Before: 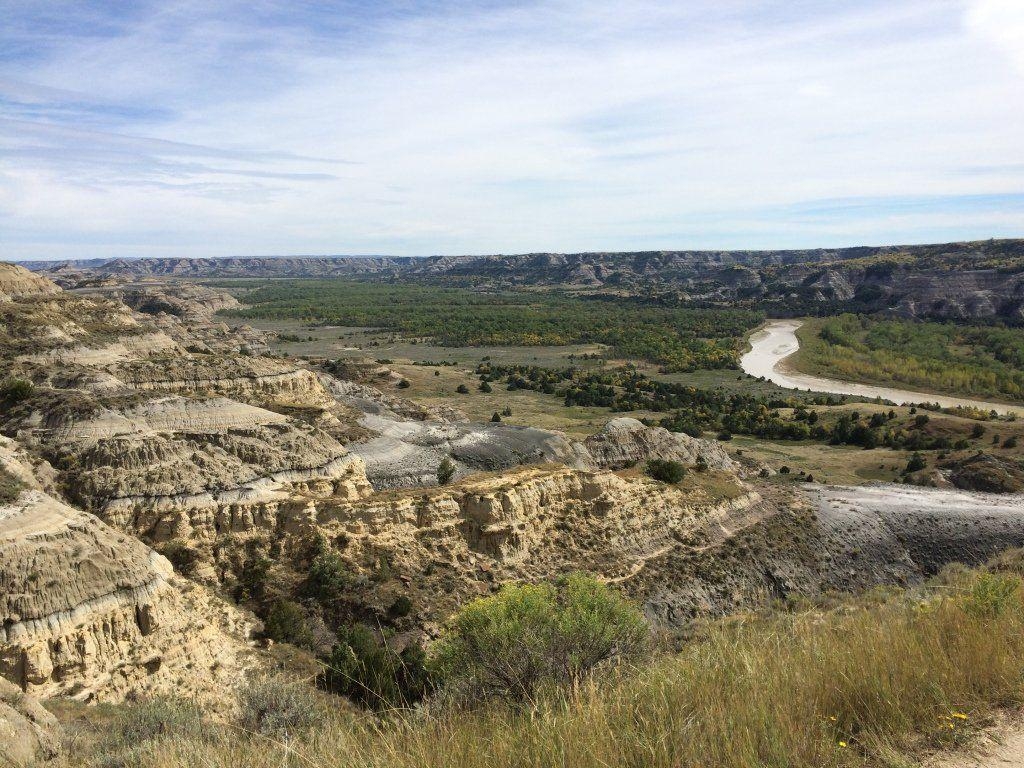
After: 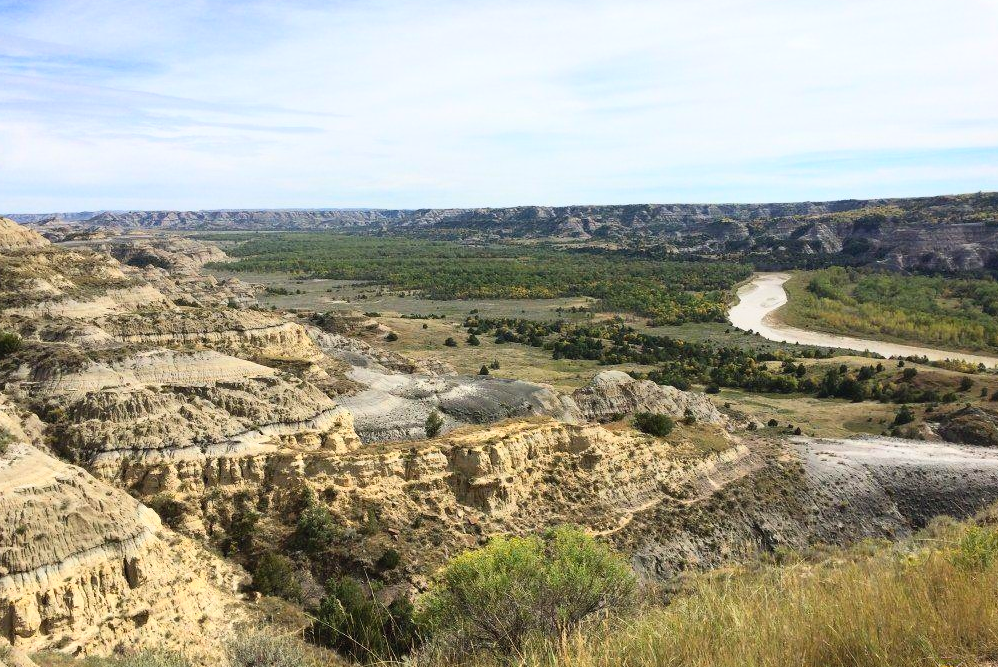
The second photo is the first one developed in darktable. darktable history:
crop: left 1.253%, top 6.149%, right 1.282%, bottom 6.952%
contrast brightness saturation: contrast 0.195, brightness 0.16, saturation 0.215
